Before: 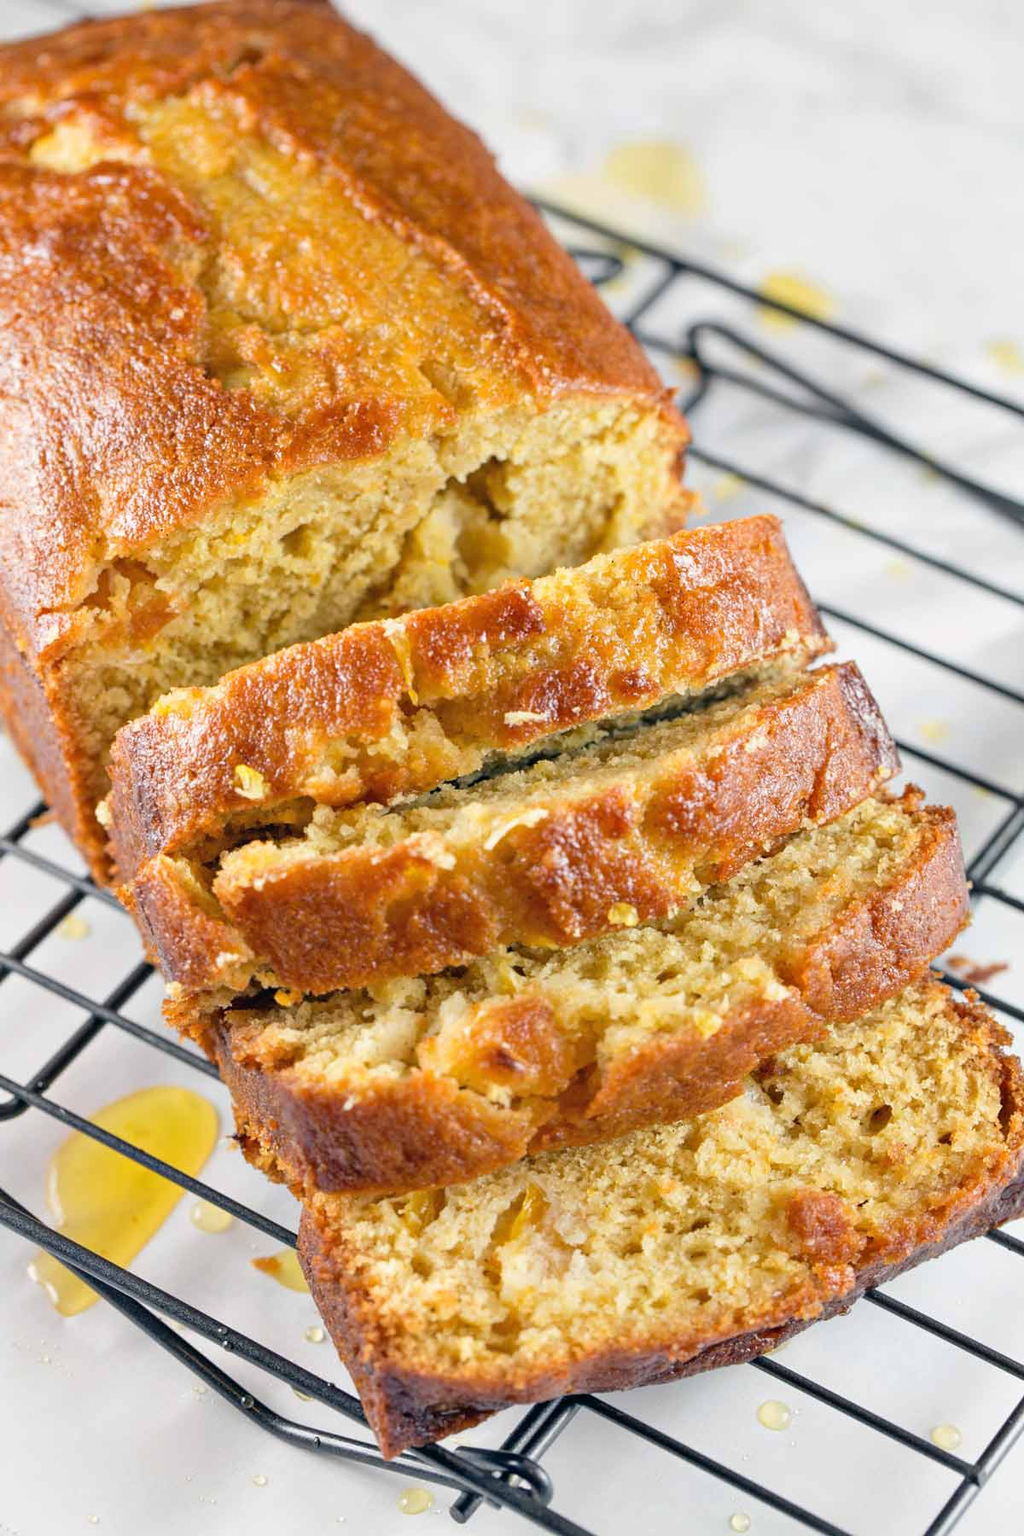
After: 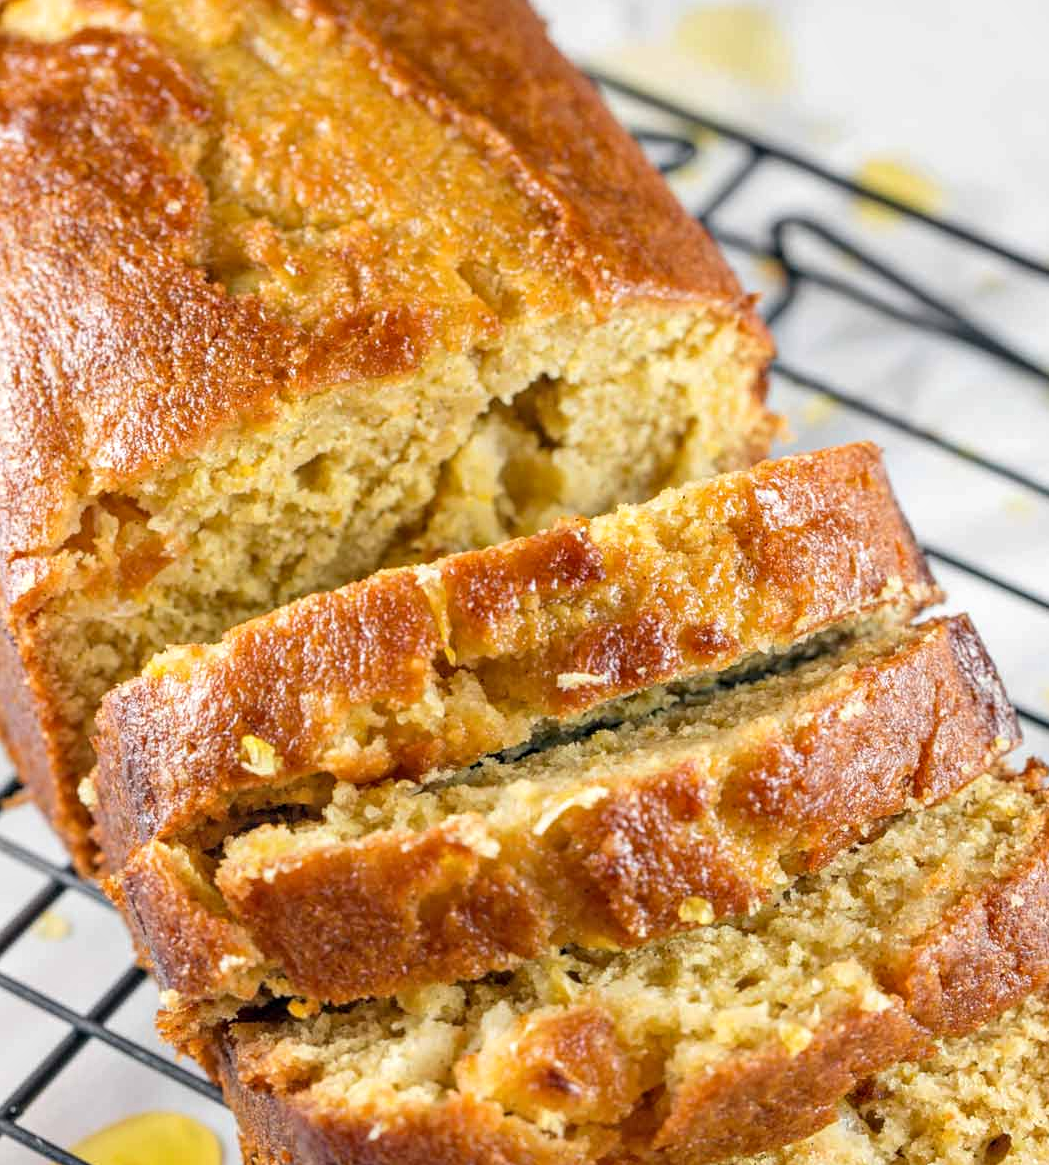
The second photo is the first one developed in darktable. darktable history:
crop: left 2.891%, top 8.996%, right 9.64%, bottom 26.248%
local contrast: on, module defaults
